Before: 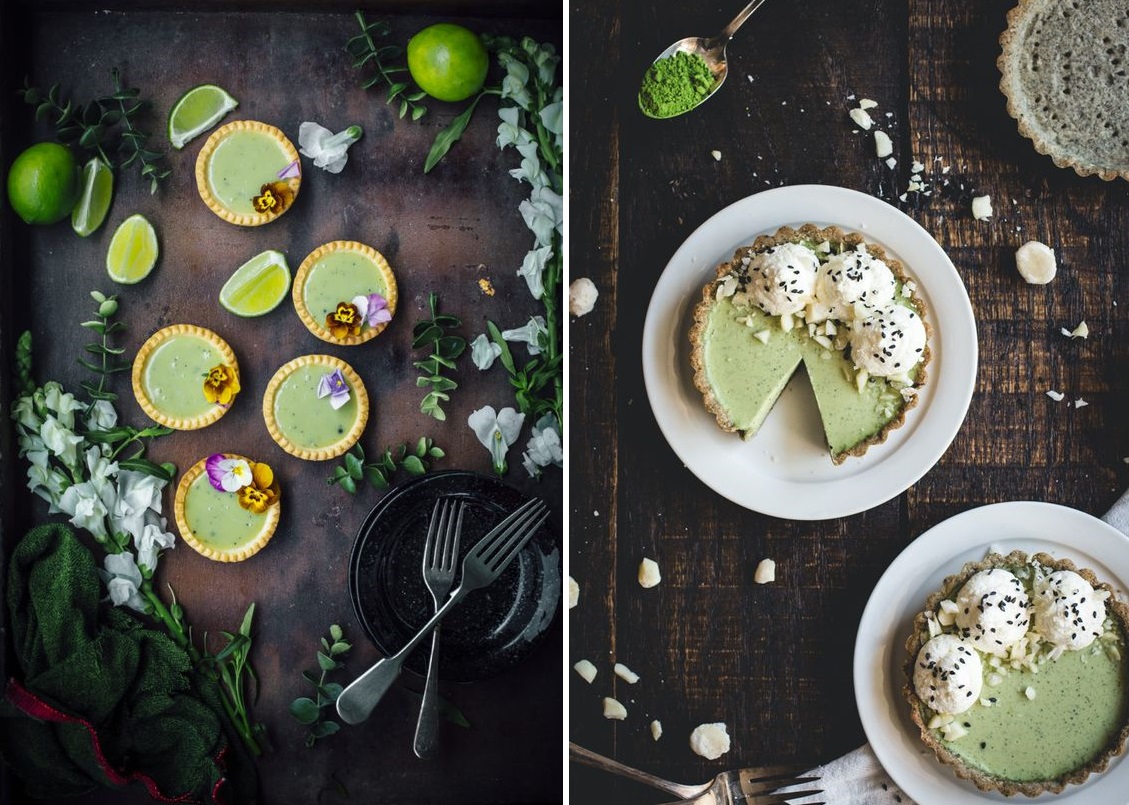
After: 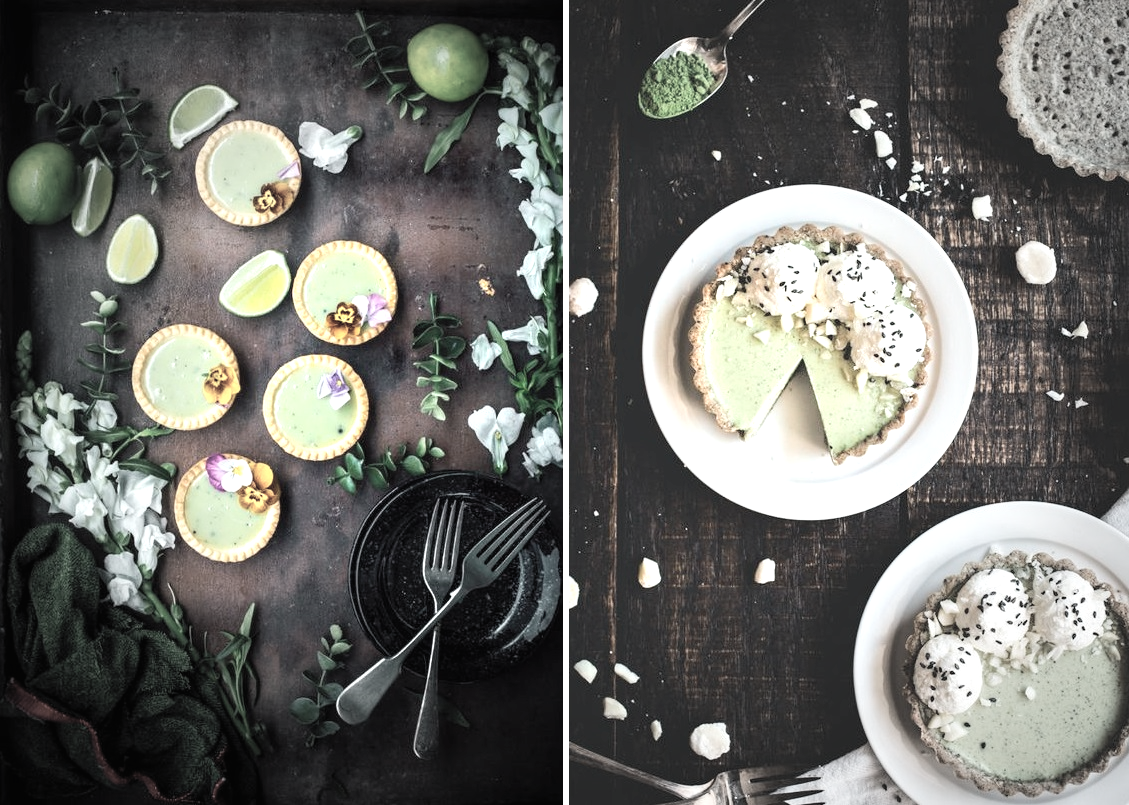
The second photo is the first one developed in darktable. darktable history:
exposure: black level correction 0, exposure 0.301 EV, compensate highlight preservation false
tone equalizer: -8 EV 0.001 EV, -7 EV -0.003 EV, -6 EV 0.005 EV, -5 EV -0.057 EV, -4 EV -0.111 EV, -3 EV -0.137 EV, -2 EV 0.219 EV, -1 EV 0.707 EV, +0 EV 0.508 EV
vignetting: fall-off start 47.59%, brightness -0.291, automatic ratio true, width/height ratio 1.293
contrast brightness saturation: brightness 0.186, saturation -0.508
